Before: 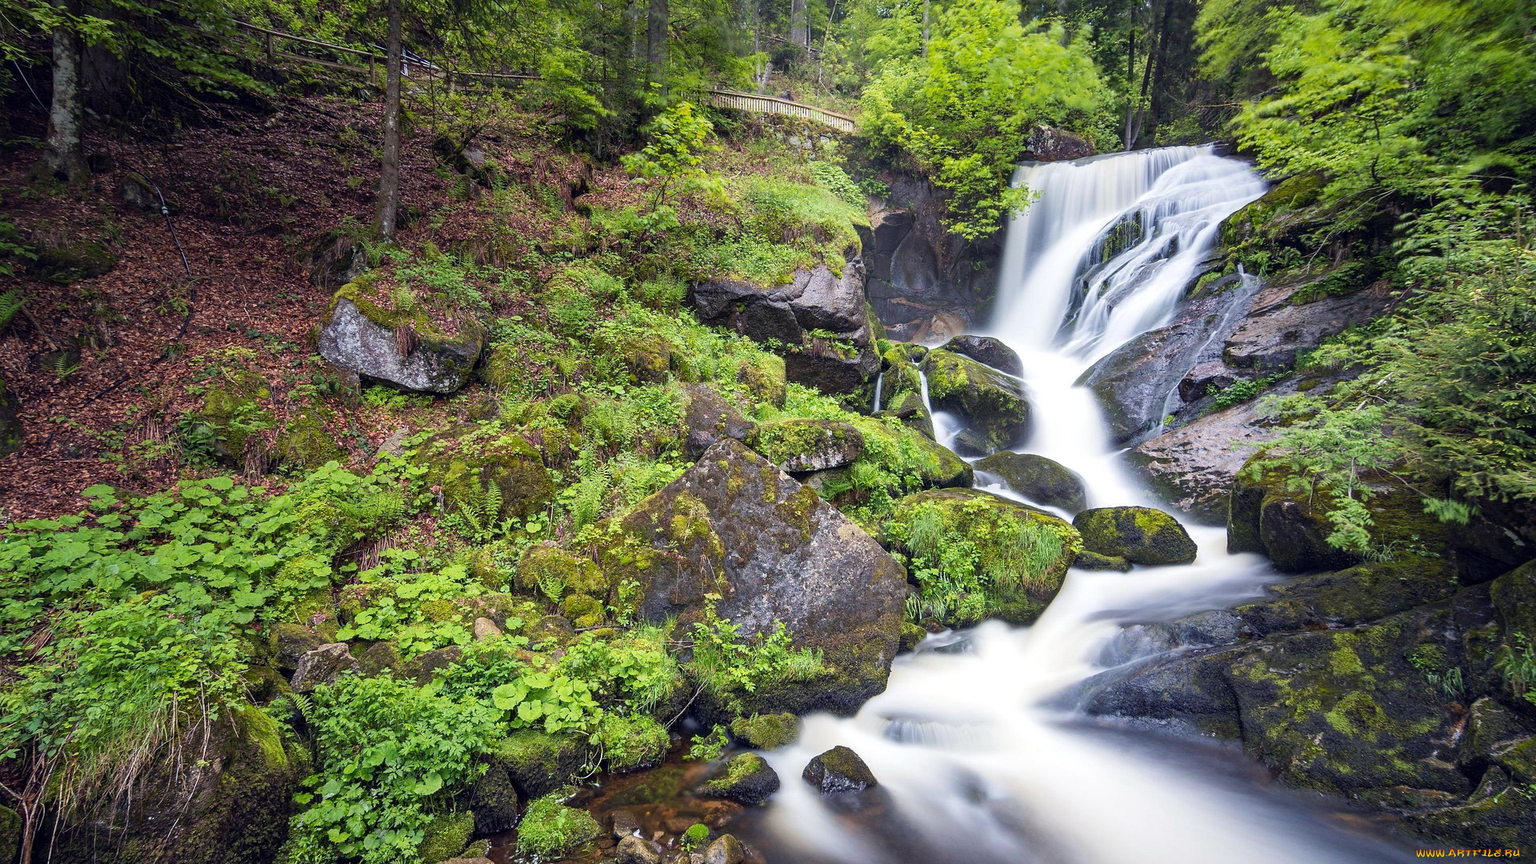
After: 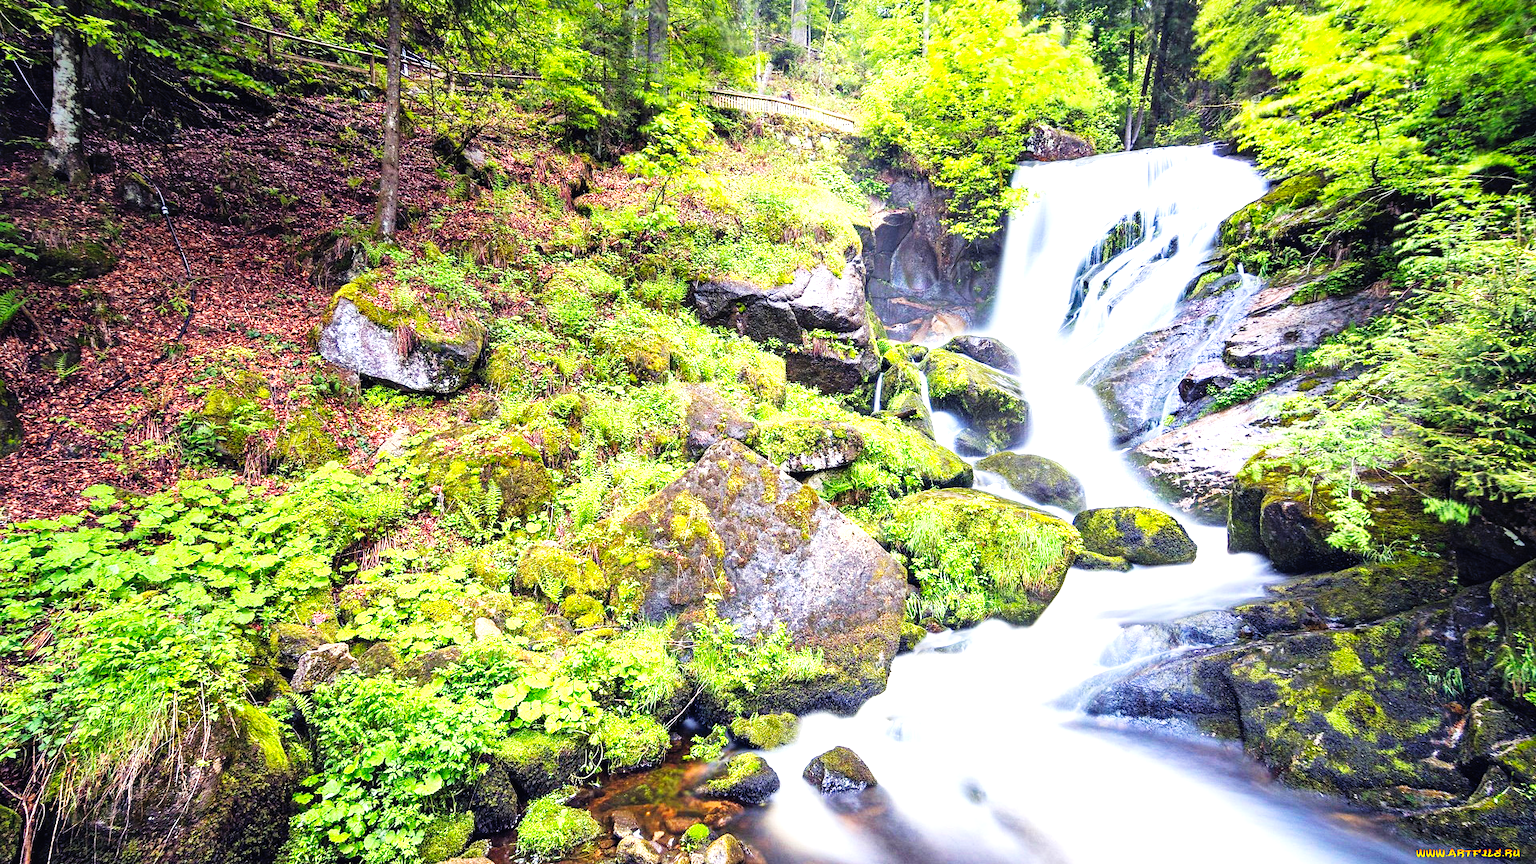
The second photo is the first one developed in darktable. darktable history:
exposure: compensate exposure bias true, compensate highlight preservation false
shadows and highlights: radius 45.08, white point adjustment 6.58, compress 79.8%, soften with gaussian
contrast brightness saturation: brightness 0.088, saturation 0.194
base curve: curves: ch0 [(0, 0) (0.007, 0.004) (0.027, 0.03) (0.046, 0.07) (0.207, 0.54) (0.442, 0.872) (0.673, 0.972) (1, 1)], preserve colors none
